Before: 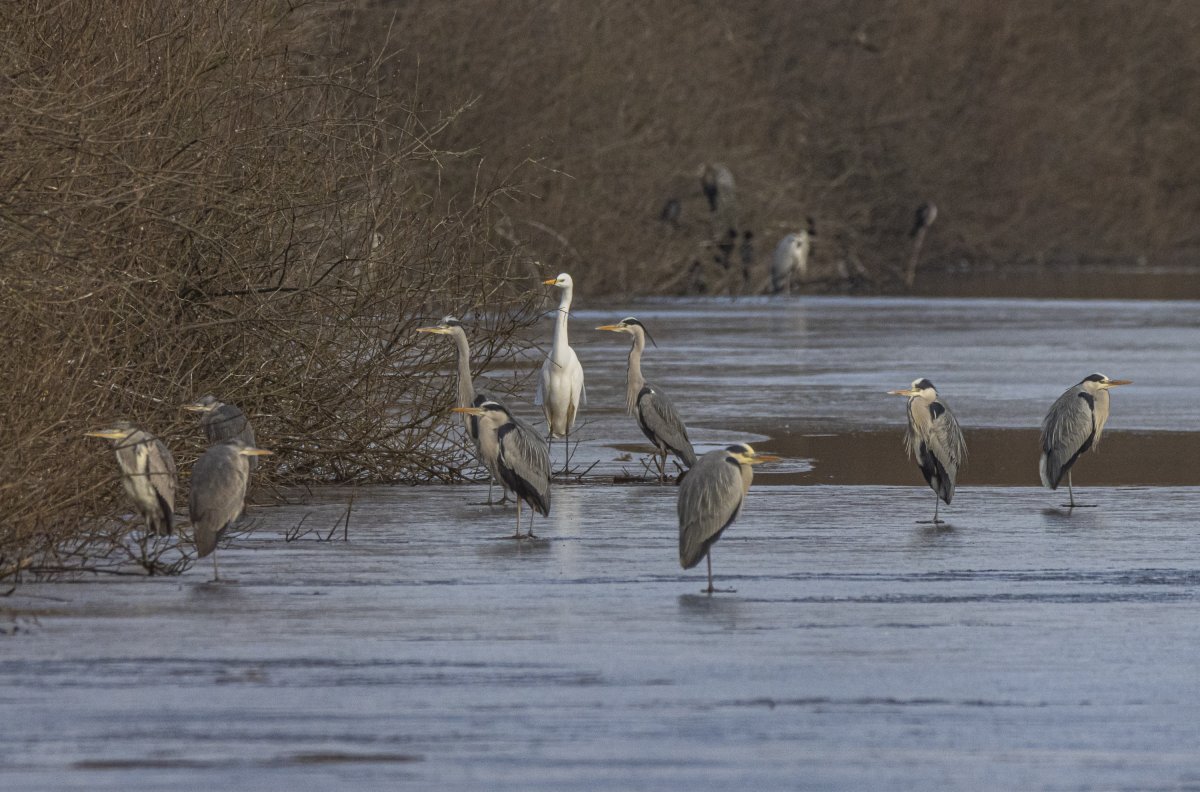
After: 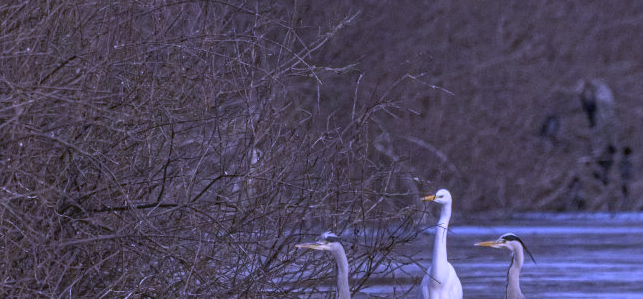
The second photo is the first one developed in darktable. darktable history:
crop: left 10.121%, top 10.631%, right 36.218%, bottom 51.526%
white balance: red 0.98, blue 1.61
haze removal: compatibility mode true, adaptive false
